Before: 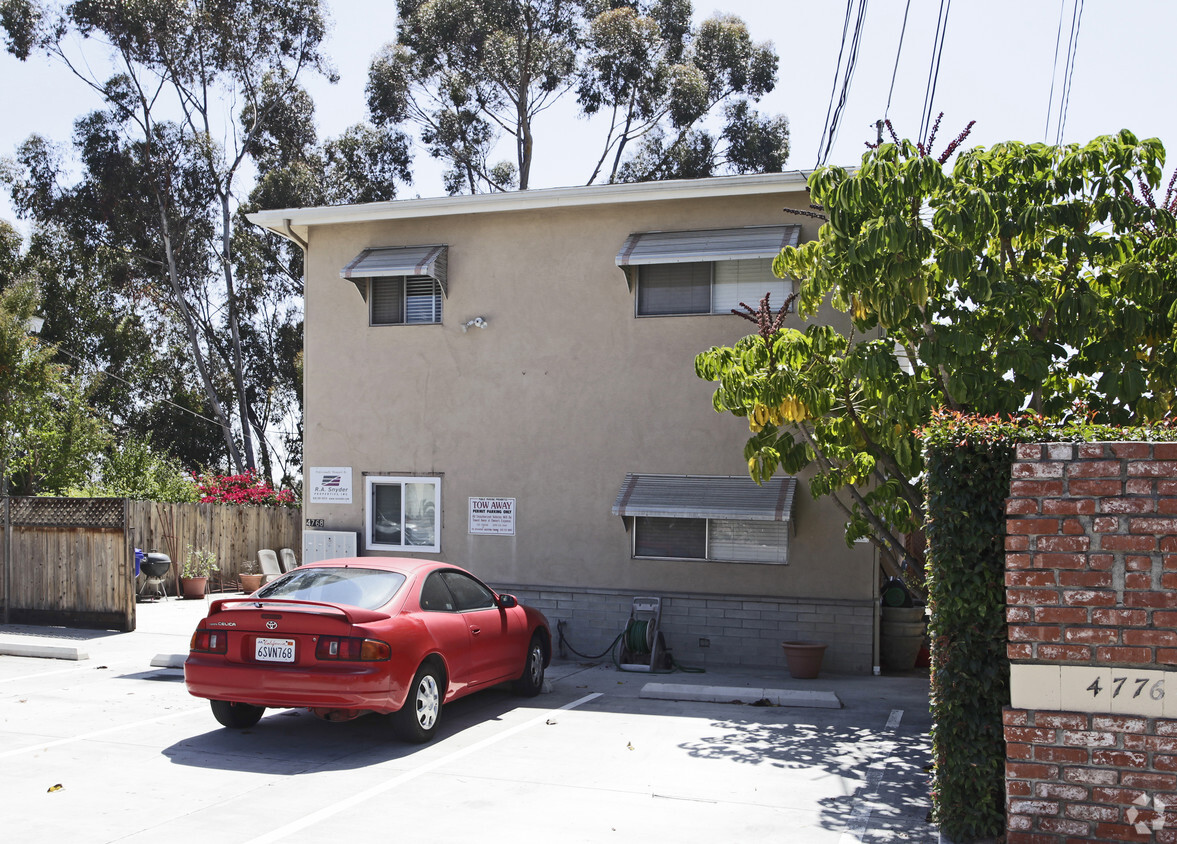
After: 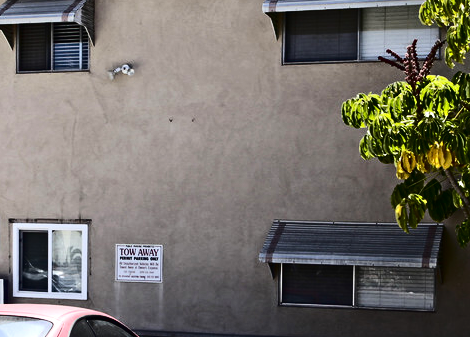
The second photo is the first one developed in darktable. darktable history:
contrast brightness saturation: contrast 0.24, brightness -0.24, saturation 0.14
tone equalizer: -8 EV -0.417 EV, -7 EV -0.389 EV, -6 EV -0.333 EV, -5 EV -0.222 EV, -3 EV 0.222 EV, -2 EV 0.333 EV, -1 EV 0.389 EV, +0 EV 0.417 EV, edges refinement/feathering 500, mask exposure compensation -1.57 EV, preserve details no
crop: left 30%, top 30%, right 30%, bottom 30%
